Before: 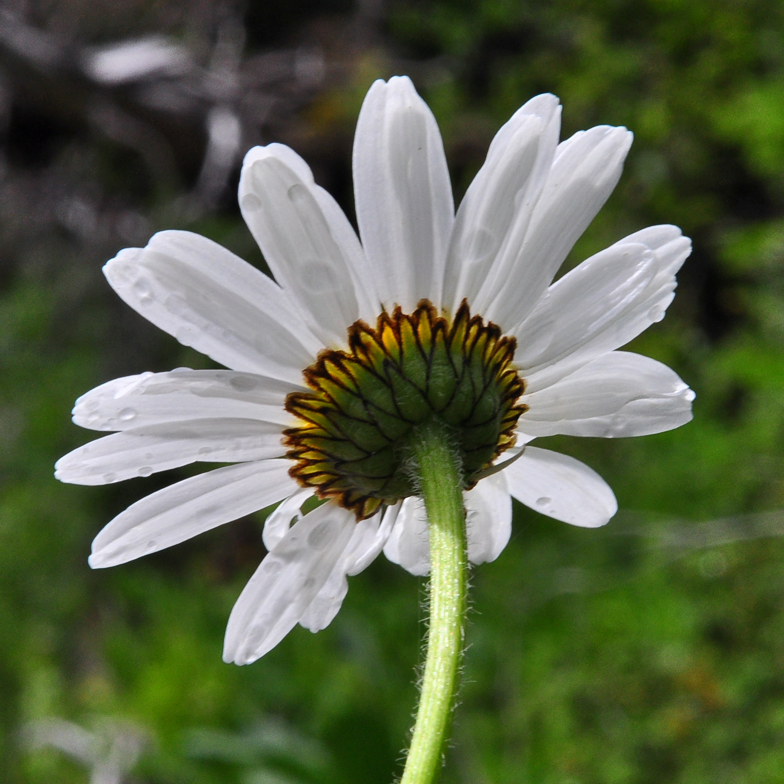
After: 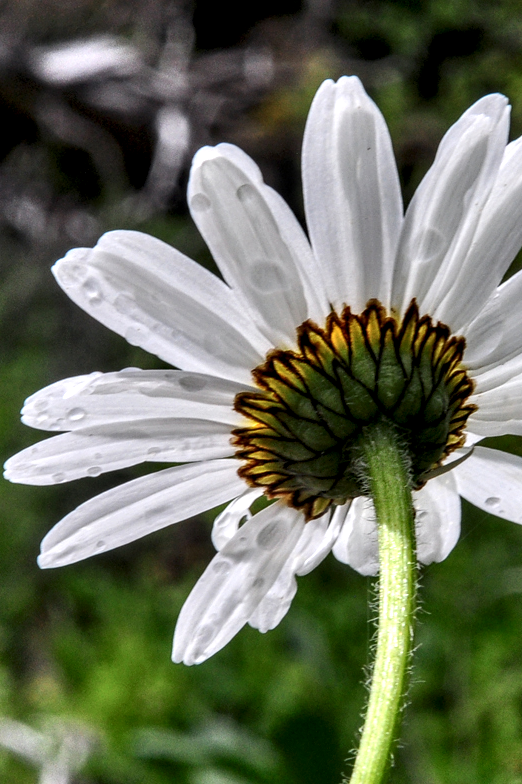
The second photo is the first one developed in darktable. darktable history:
crop and rotate: left 6.617%, right 26.717%
local contrast: highlights 19%, detail 186%
